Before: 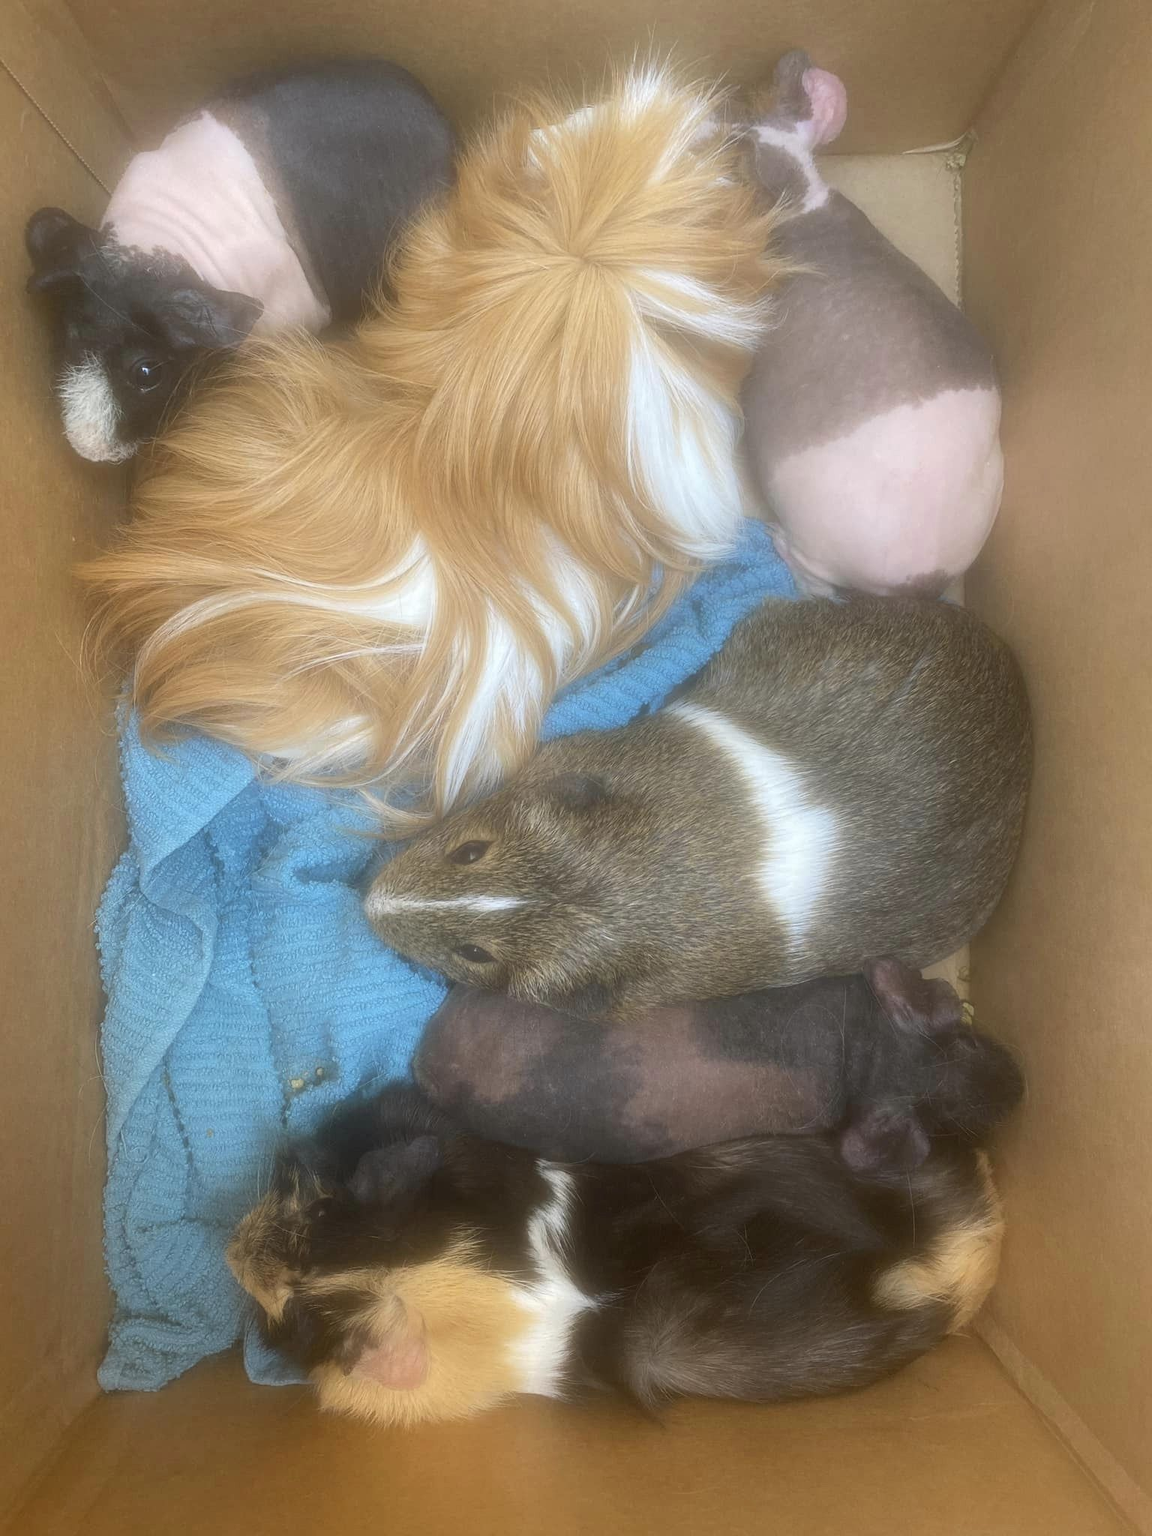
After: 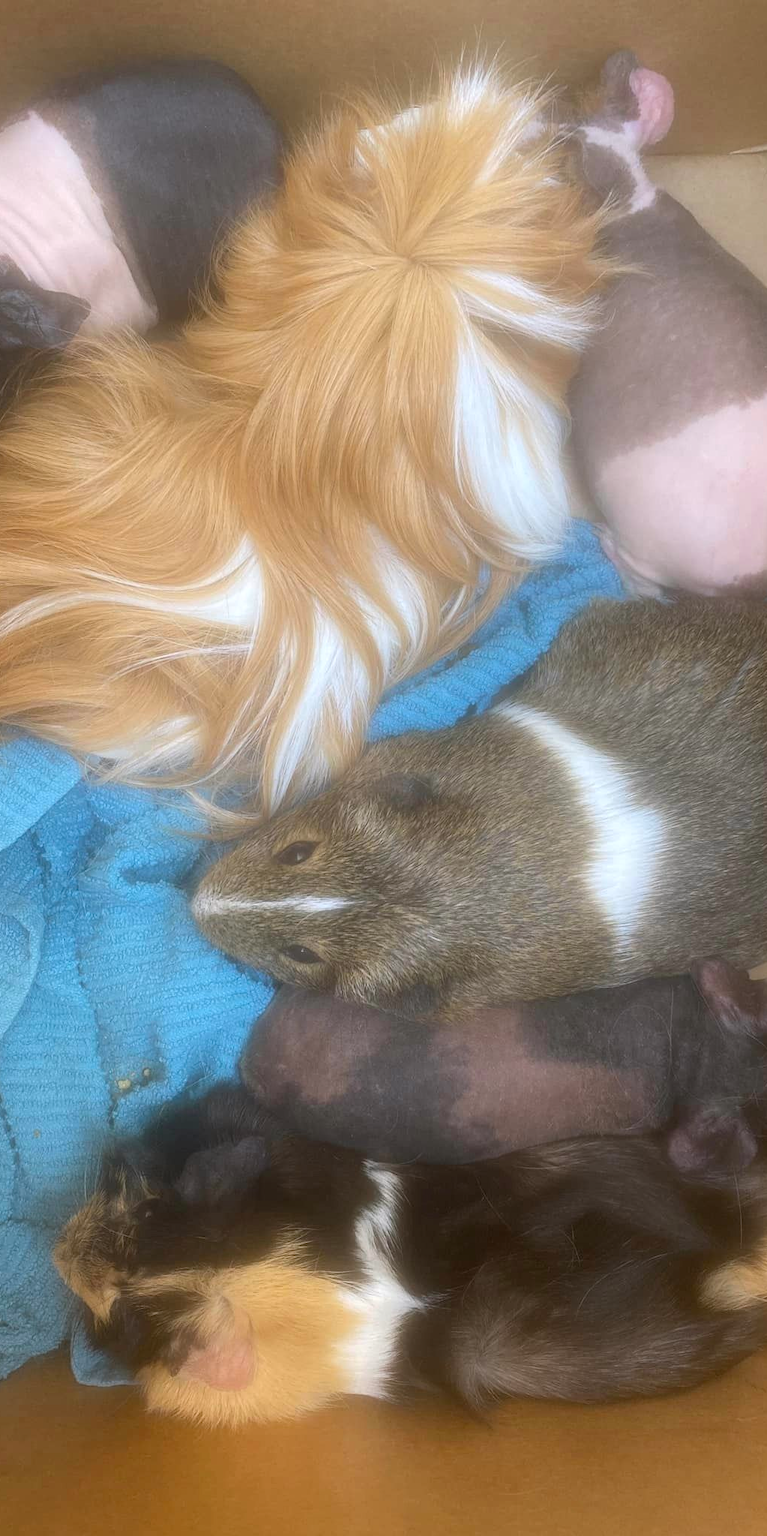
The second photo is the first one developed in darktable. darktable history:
white balance: red 1.004, blue 1.024
crop and rotate: left 15.055%, right 18.278%
